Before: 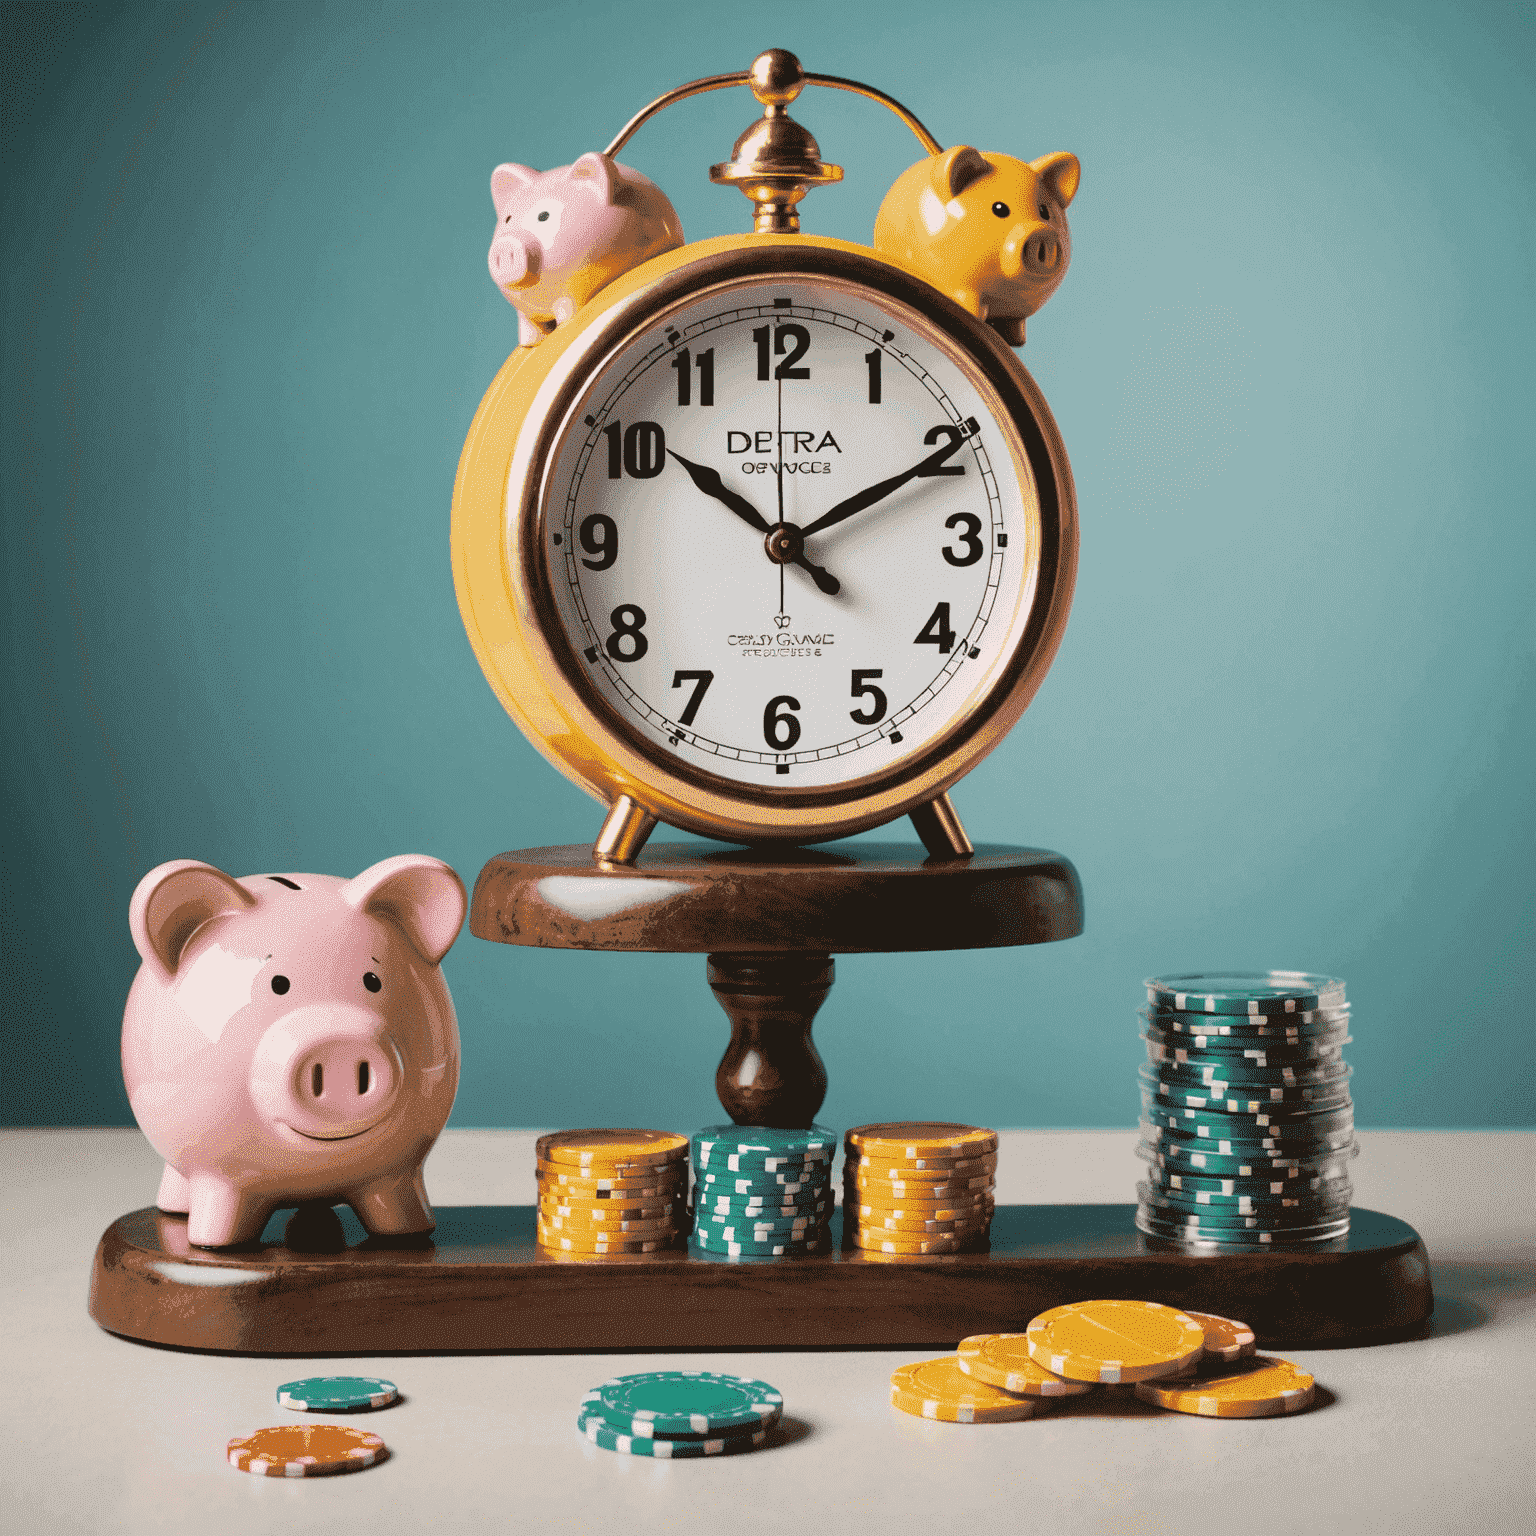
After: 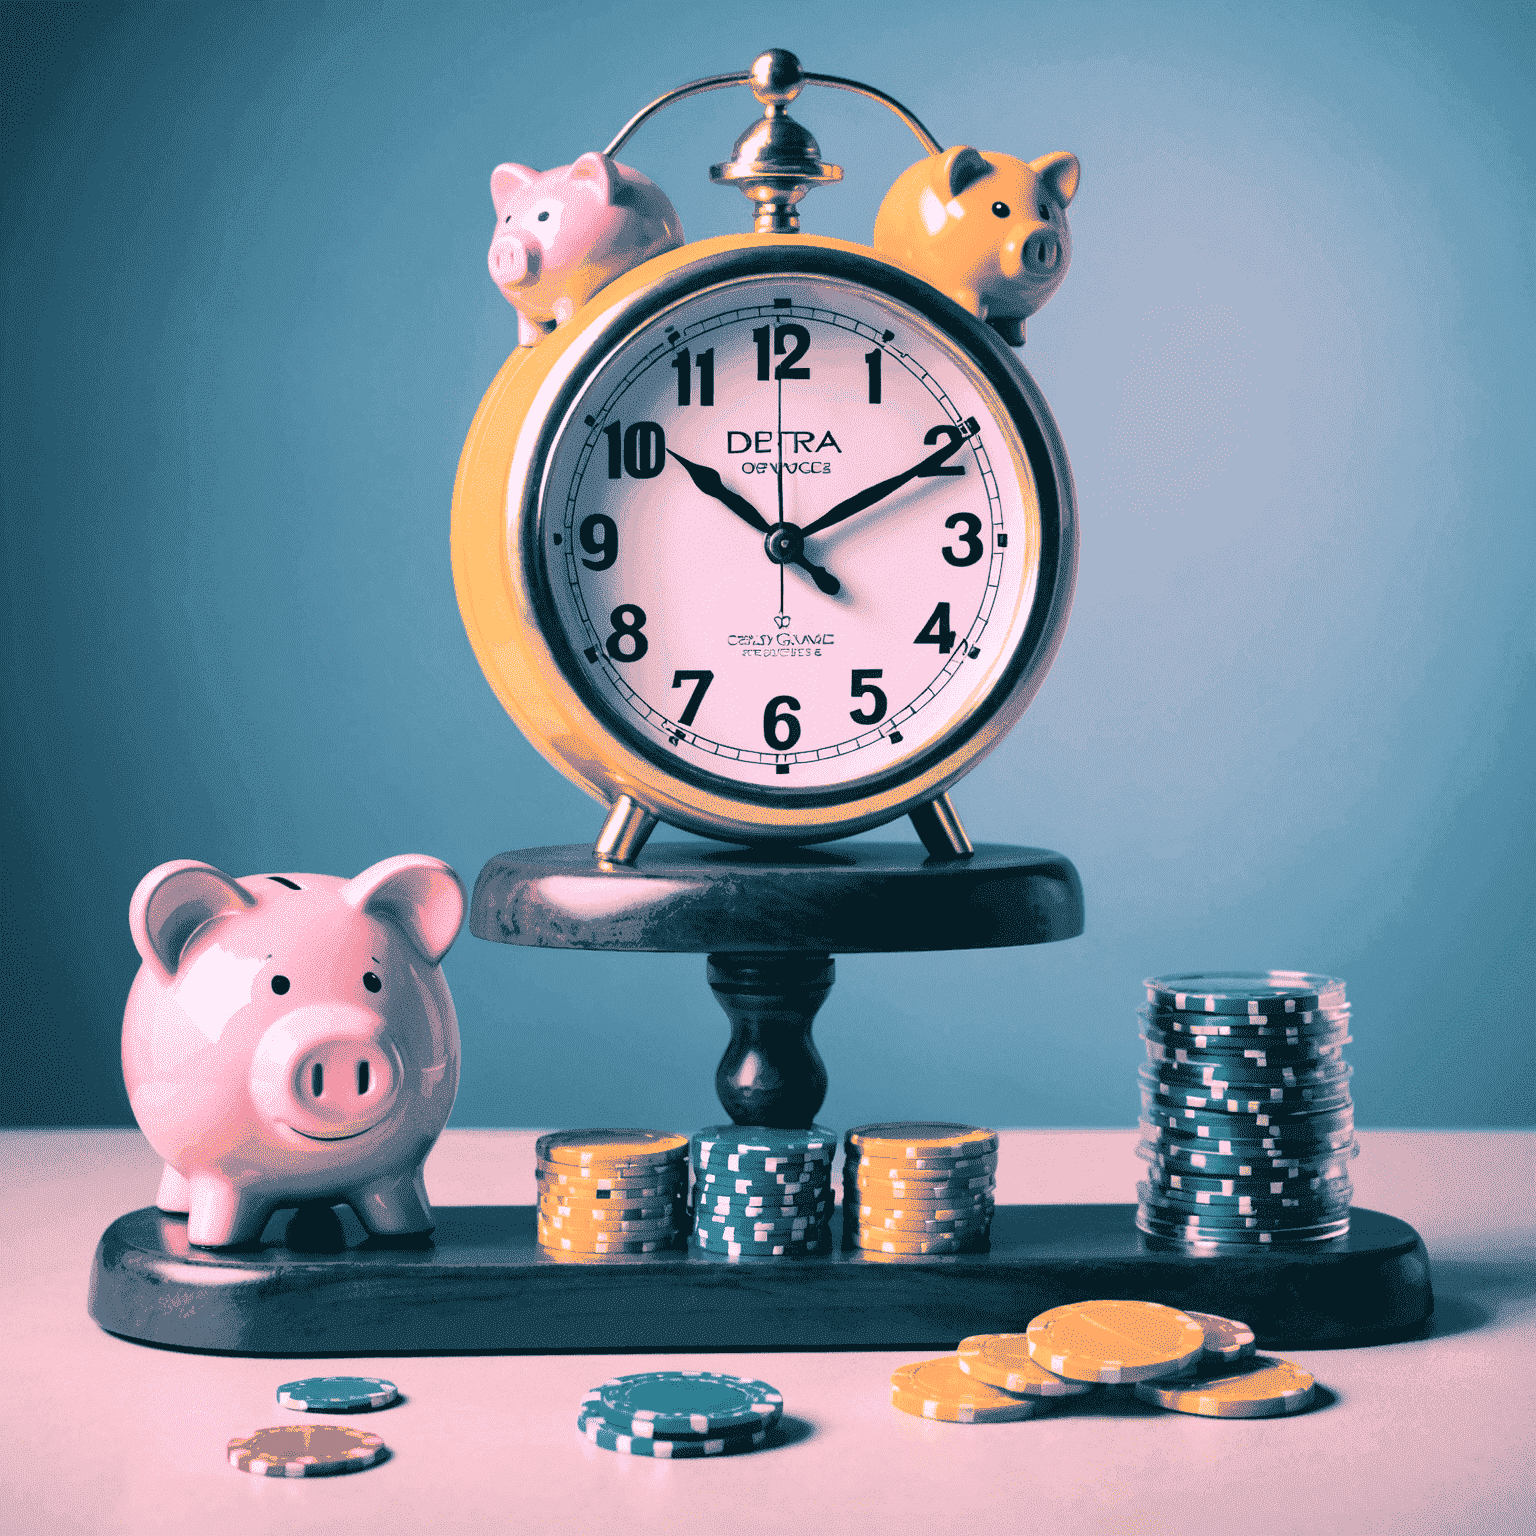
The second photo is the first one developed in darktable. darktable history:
white balance: red 1.188, blue 1.11
split-toning: shadows › hue 212.4°, balance -70
